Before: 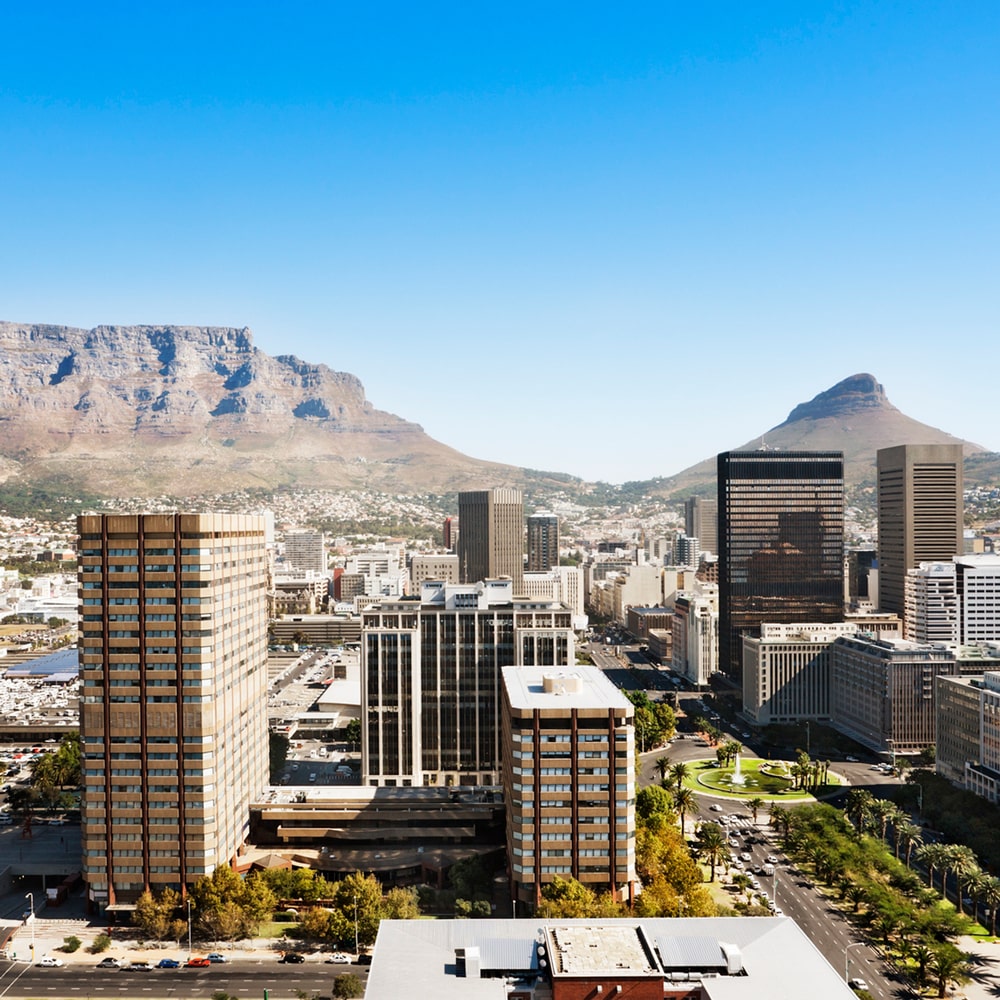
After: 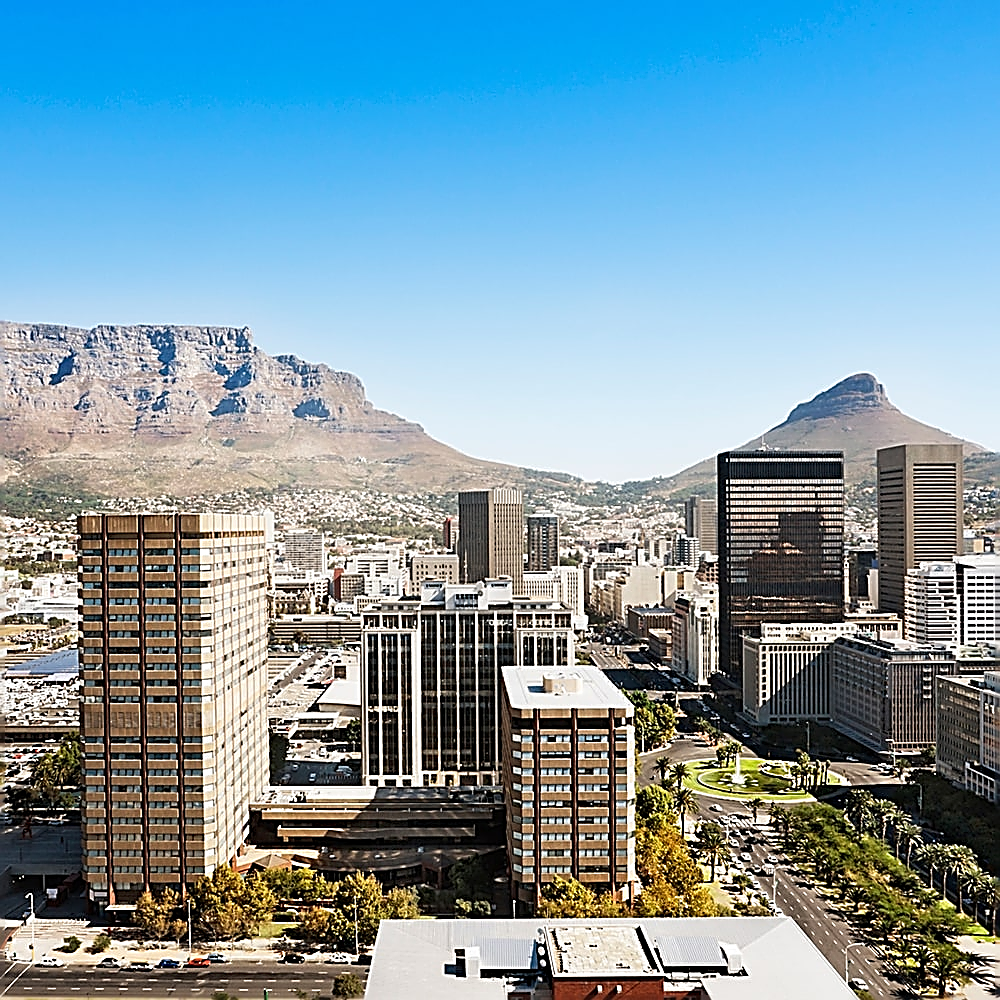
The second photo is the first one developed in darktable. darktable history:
sharpen: amount 1.858
